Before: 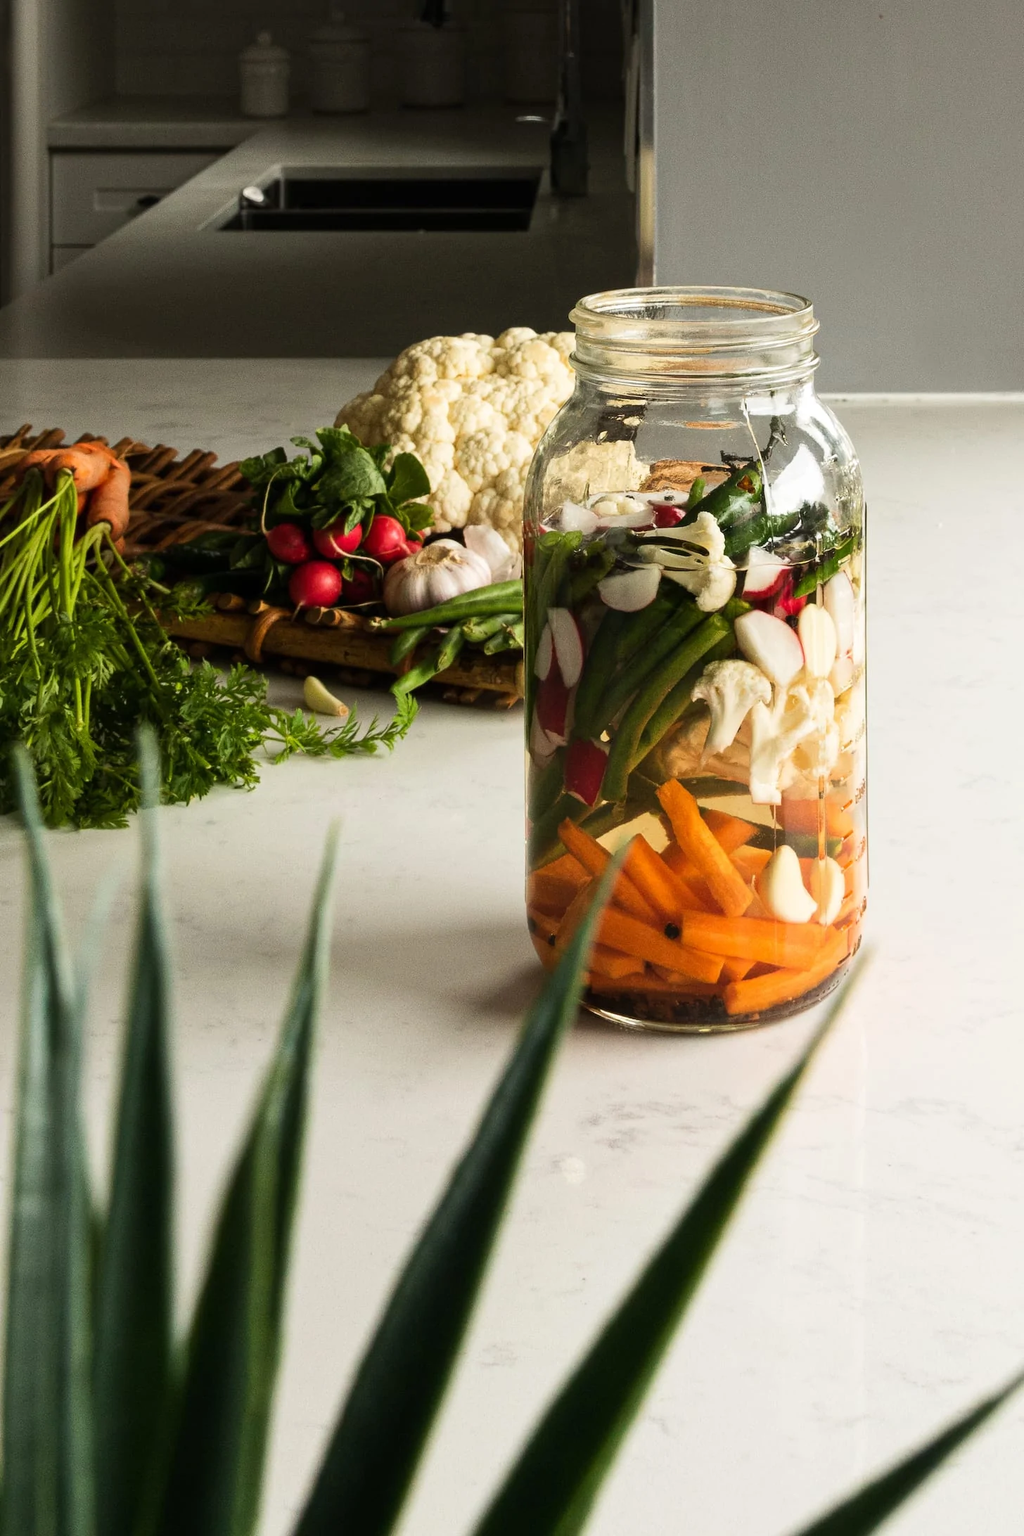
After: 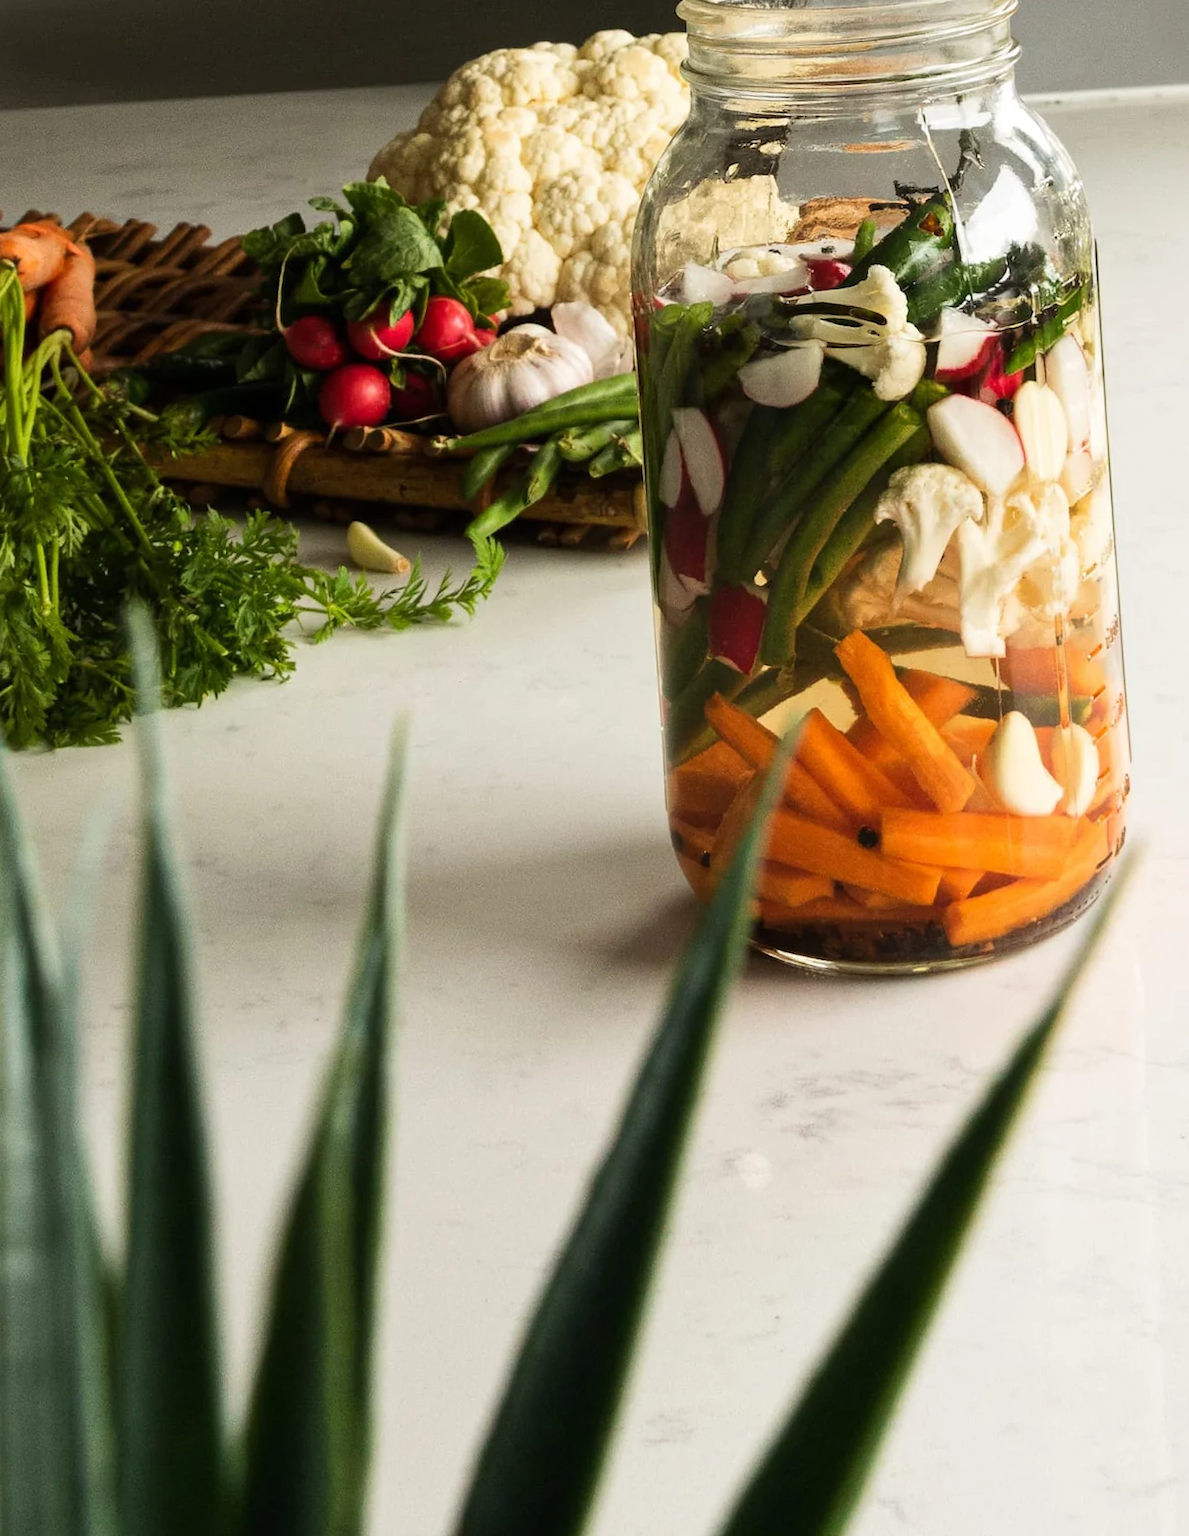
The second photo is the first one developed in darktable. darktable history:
rotate and perspective: rotation -3.52°, crop left 0.036, crop right 0.964, crop top 0.081, crop bottom 0.919
crop and rotate: left 4.842%, top 15.51%, right 10.668%
